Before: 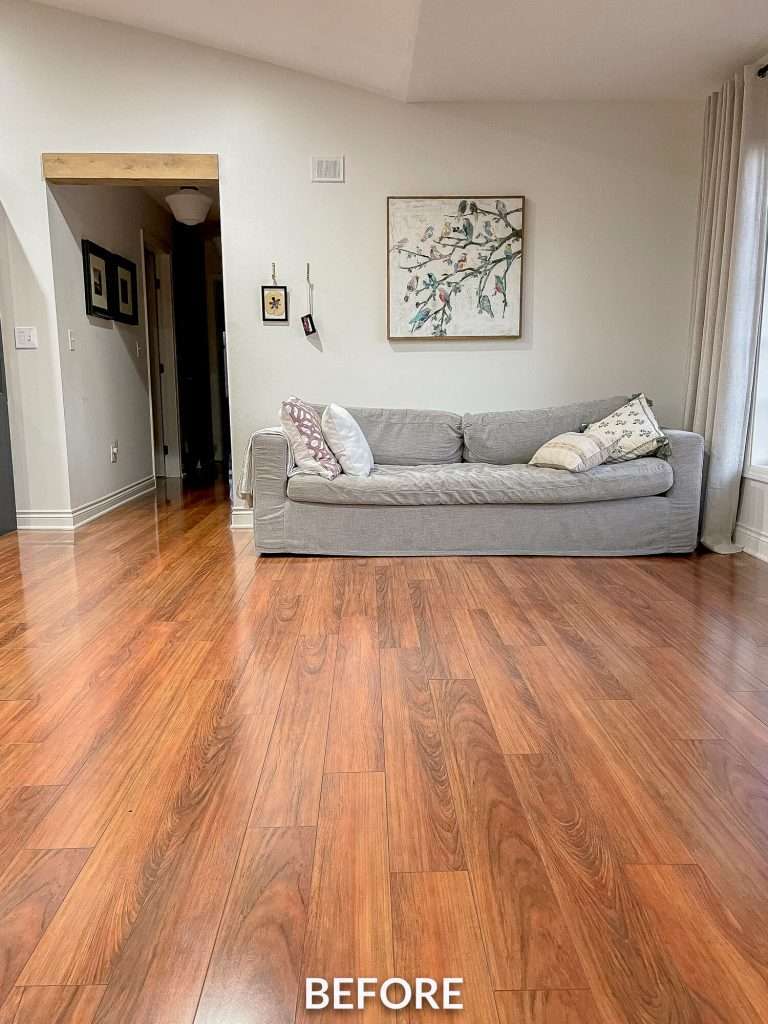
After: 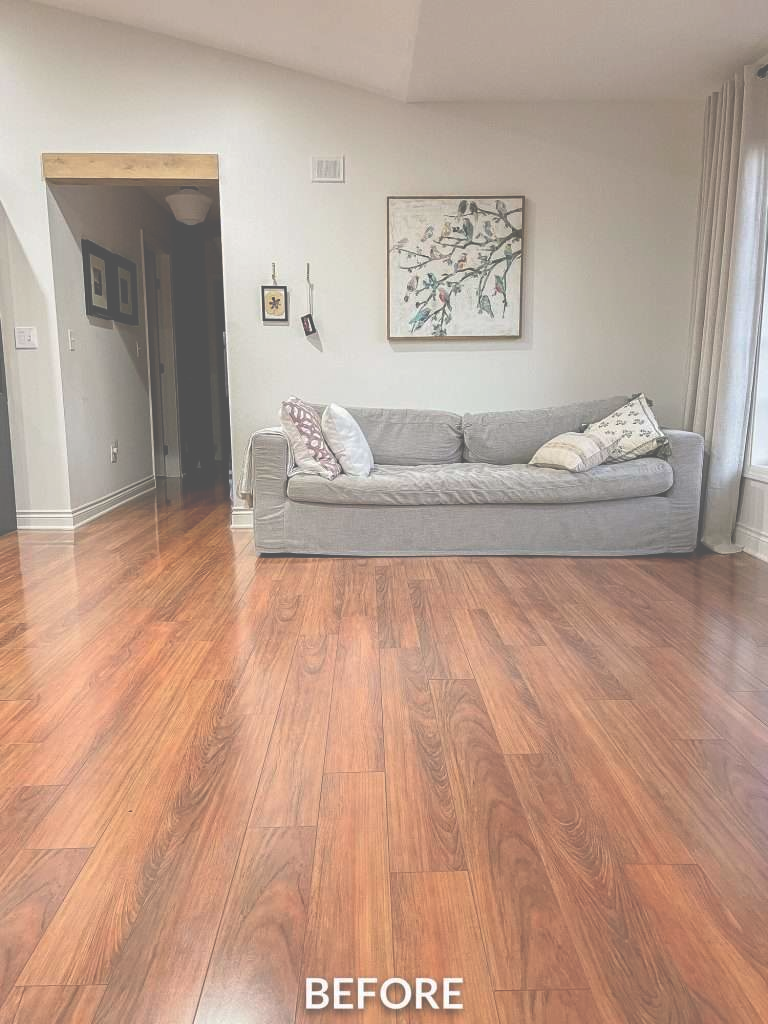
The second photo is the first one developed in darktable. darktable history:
exposure: black level correction -0.087, compensate exposure bias true, compensate highlight preservation false
